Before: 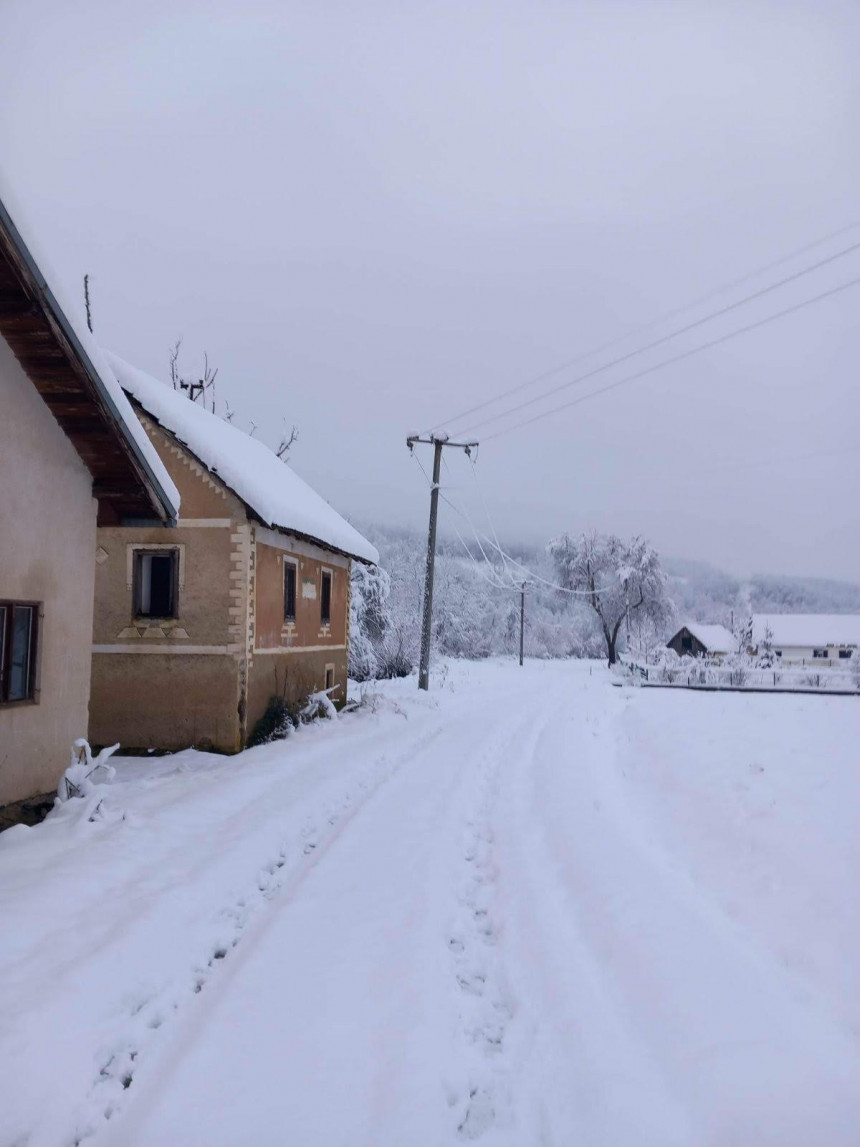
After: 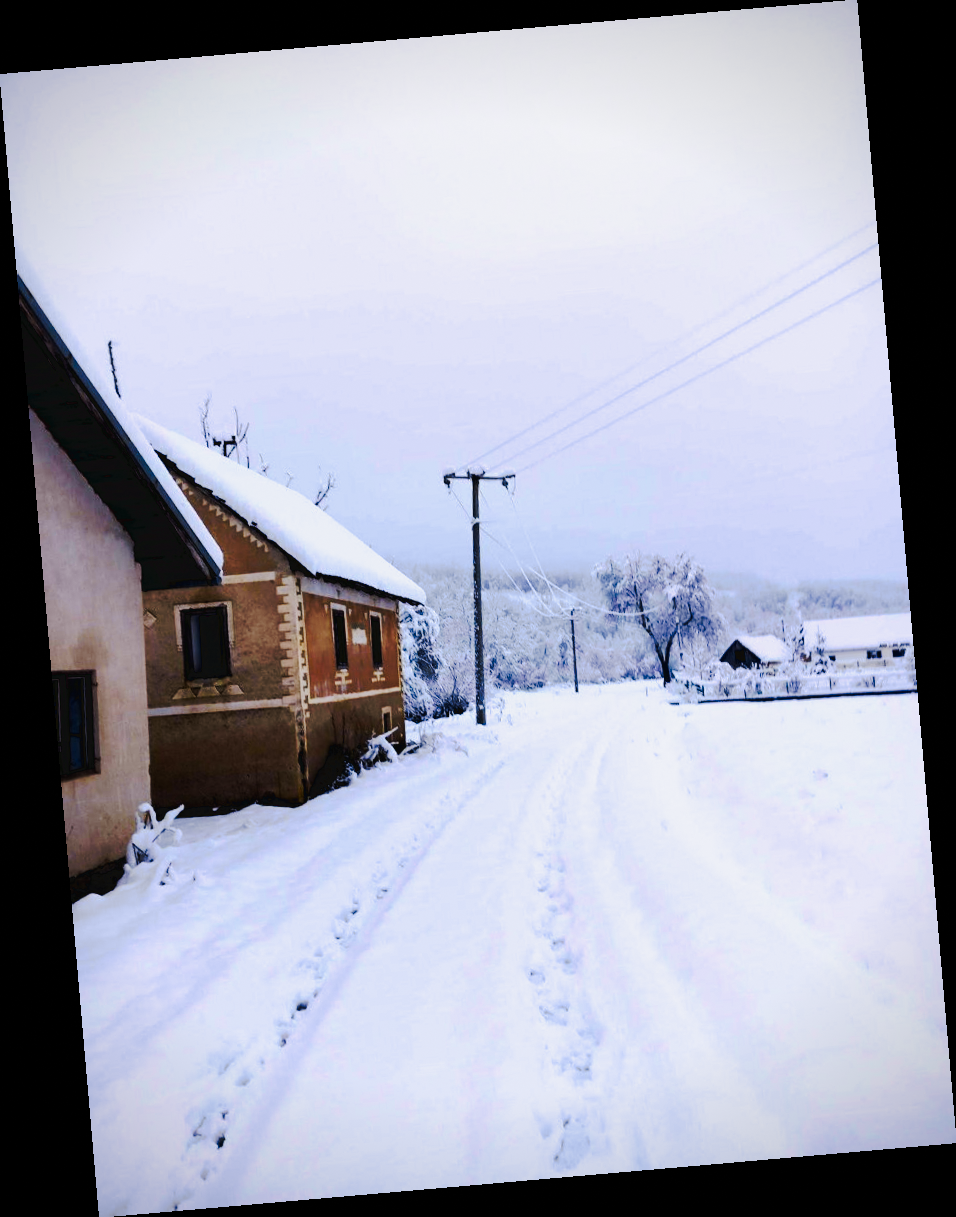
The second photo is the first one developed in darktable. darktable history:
rotate and perspective: rotation -4.98°, automatic cropping off
color contrast: green-magenta contrast 0.8, blue-yellow contrast 1.1, unbound 0
grain: coarseness 0.81 ISO, strength 1.34%, mid-tones bias 0%
tone curve: curves: ch0 [(0, 0) (0.003, 0.043) (0.011, 0.043) (0.025, 0.035) (0.044, 0.042) (0.069, 0.035) (0.1, 0.03) (0.136, 0.017) (0.177, 0.03) (0.224, 0.06) (0.277, 0.118) (0.335, 0.189) (0.399, 0.297) (0.468, 0.483) (0.543, 0.631) (0.623, 0.746) (0.709, 0.823) (0.801, 0.944) (0.898, 0.966) (1, 1)], preserve colors none
vignetting: saturation 0, unbound false
